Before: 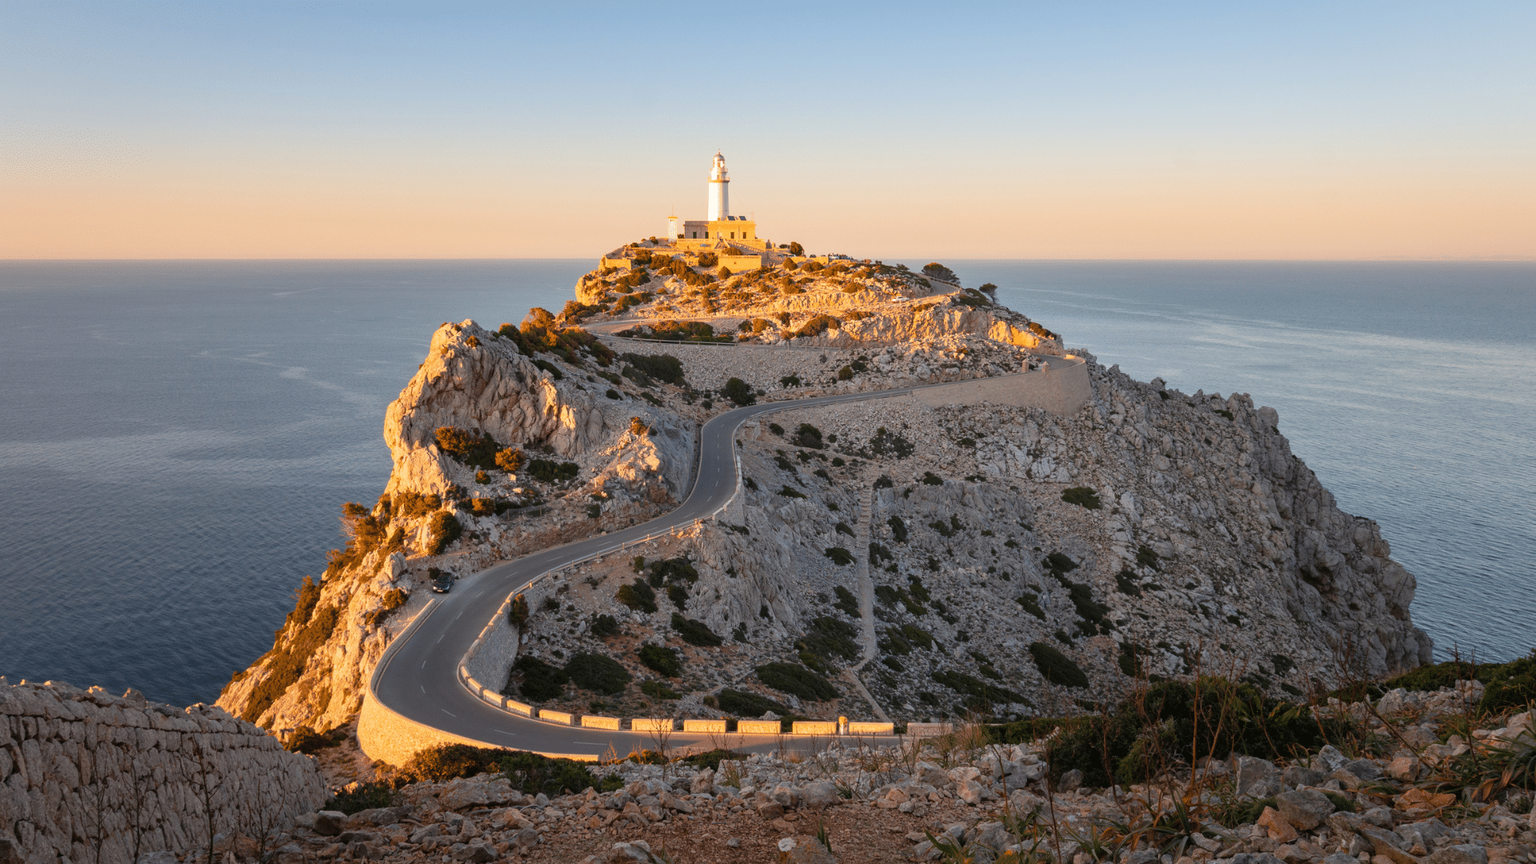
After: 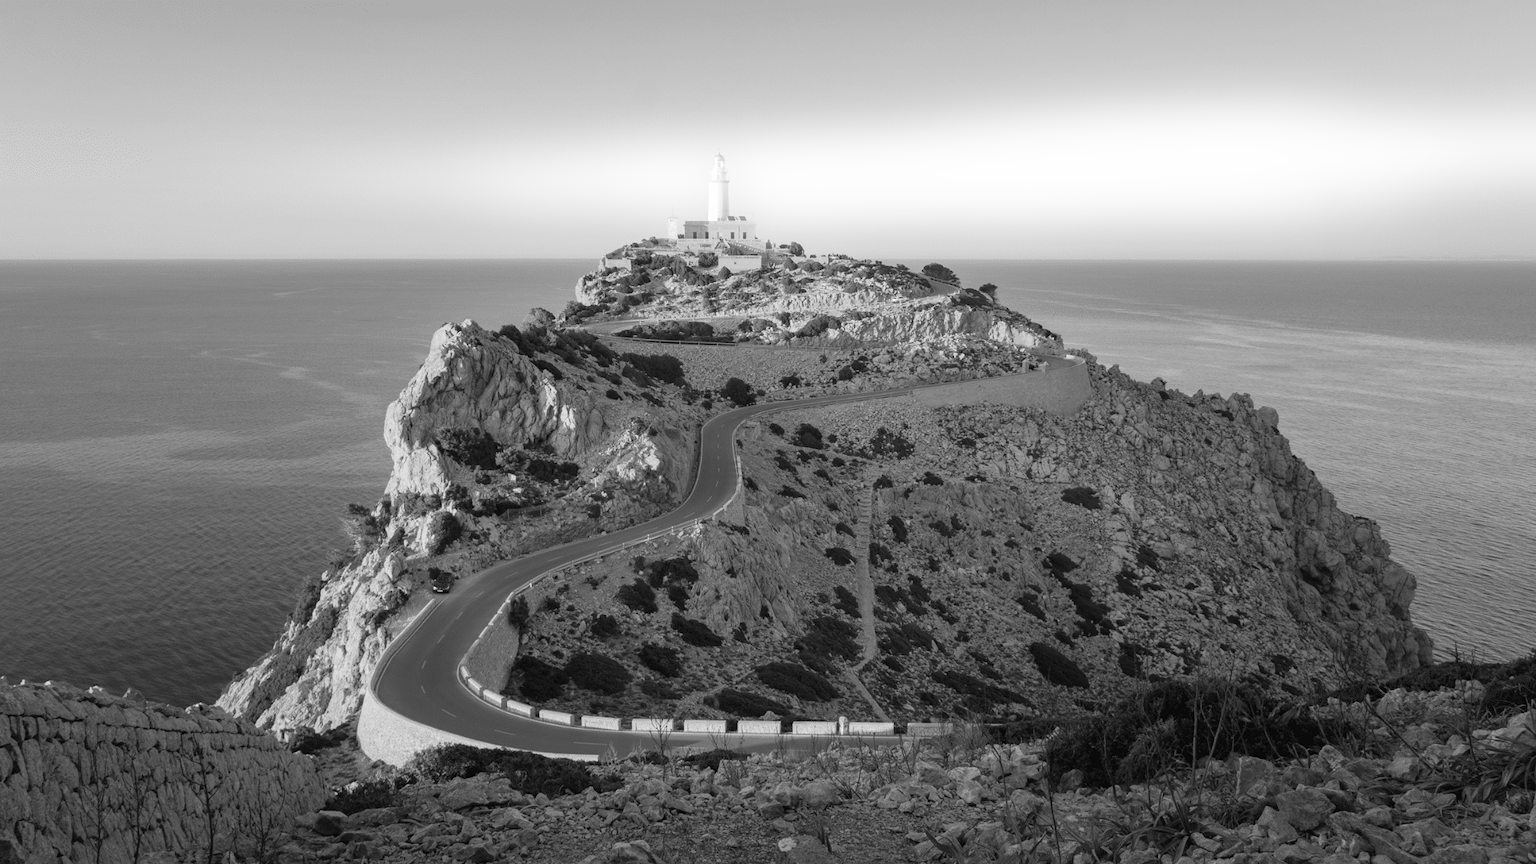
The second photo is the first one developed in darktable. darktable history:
color zones: curves: ch1 [(0, -0.014) (0.143, -0.013) (0.286, -0.013) (0.429, -0.016) (0.571, -0.019) (0.714, -0.015) (0.857, 0.002) (1, -0.014)]
bloom: size 5%, threshold 95%, strength 15%
